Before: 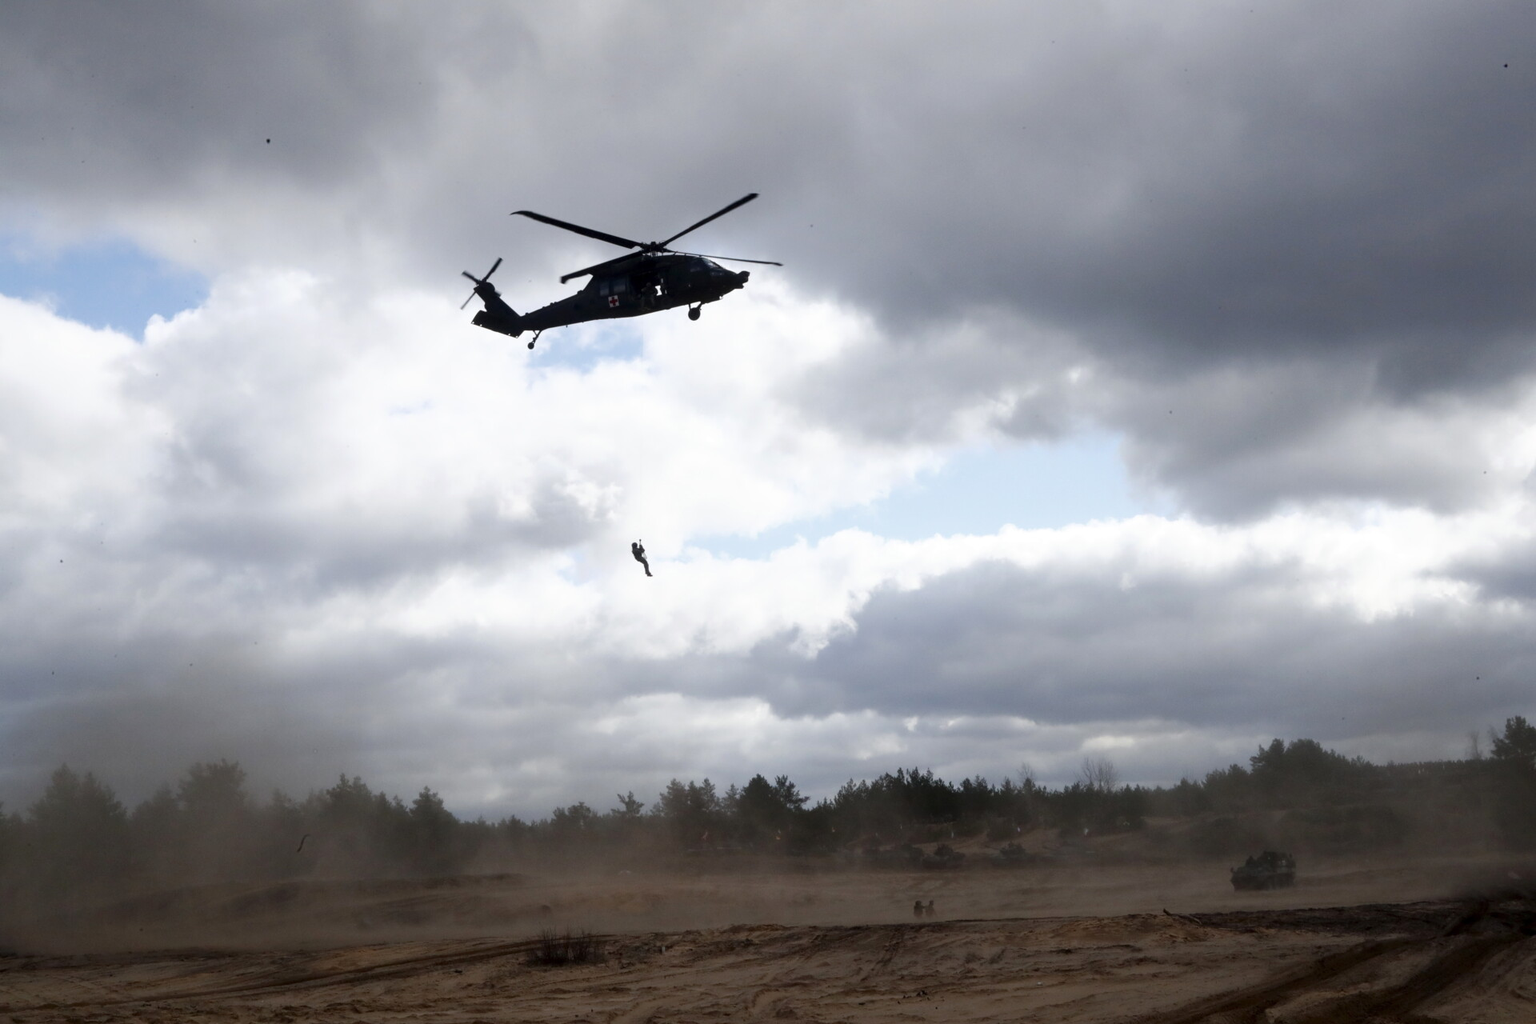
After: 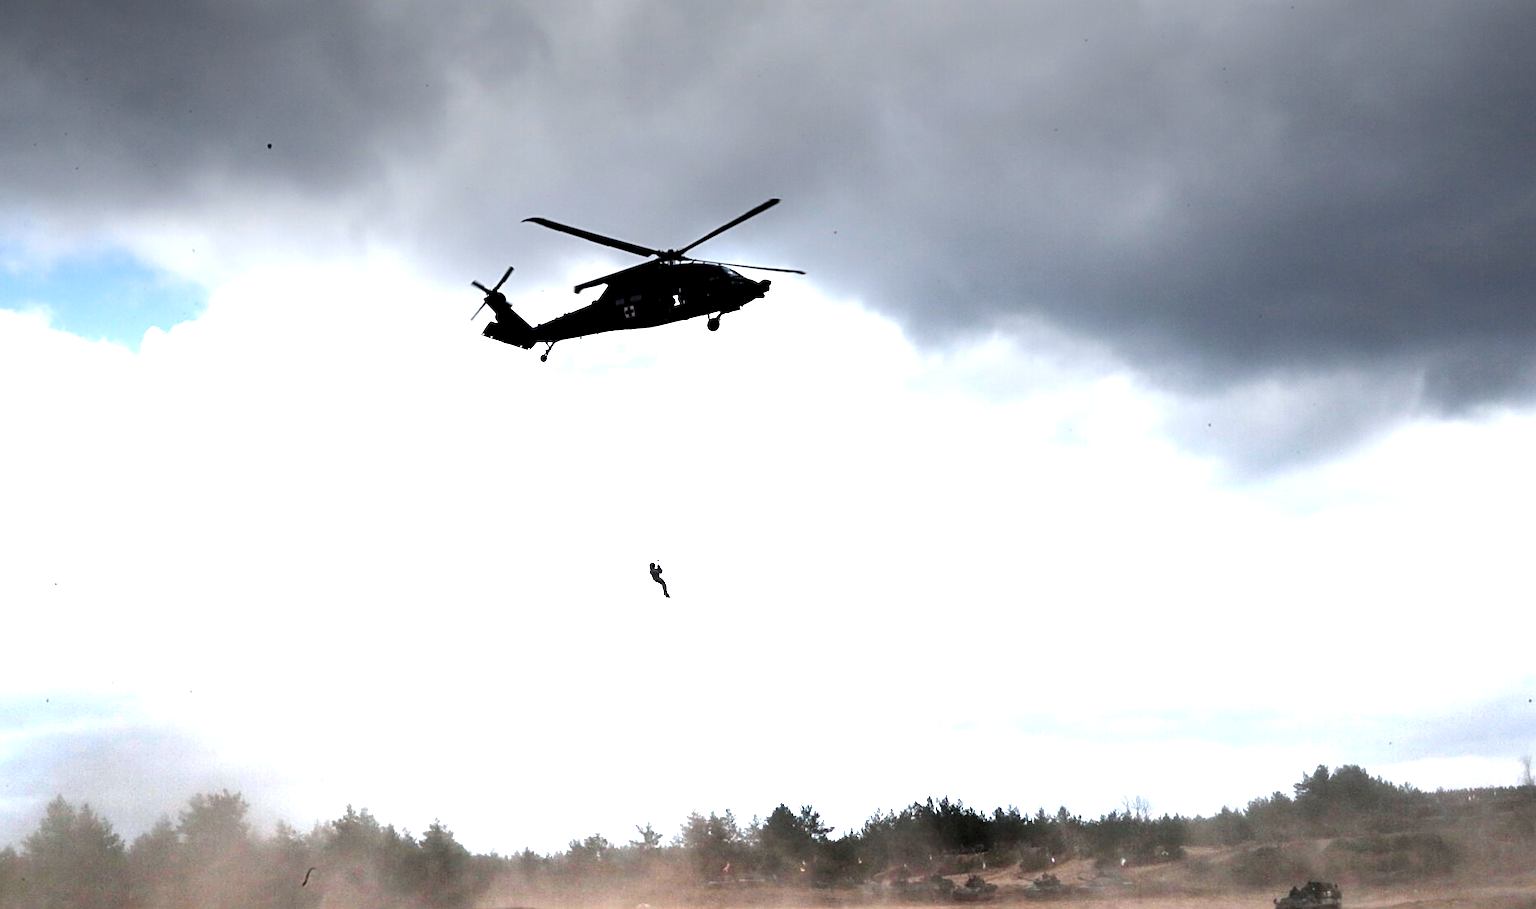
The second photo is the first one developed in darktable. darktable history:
crop and rotate: angle 0.2°, left 0.275%, right 3.127%, bottom 14.18%
white balance: red 0.988, blue 1.017
graduated density: density -3.9 EV
sharpen: radius 2.529, amount 0.323
levels: levels [0.116, 0.574, 1]
